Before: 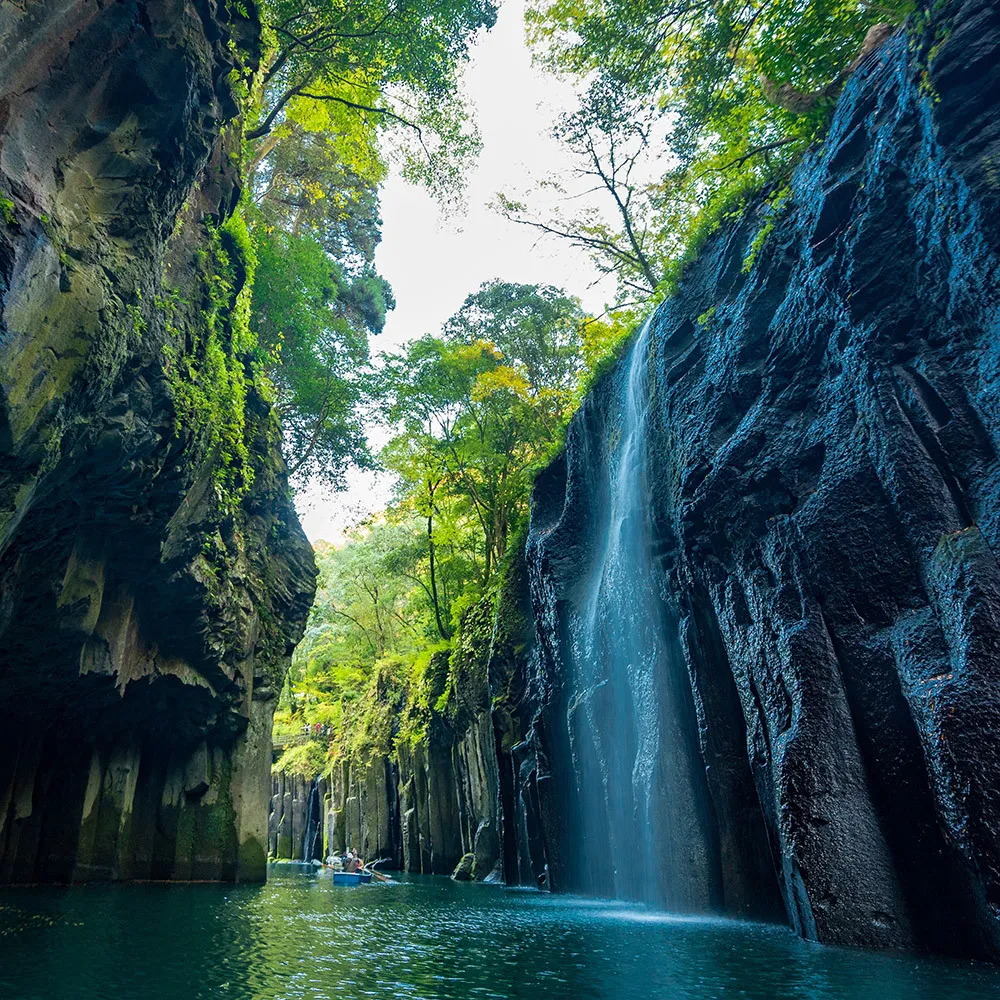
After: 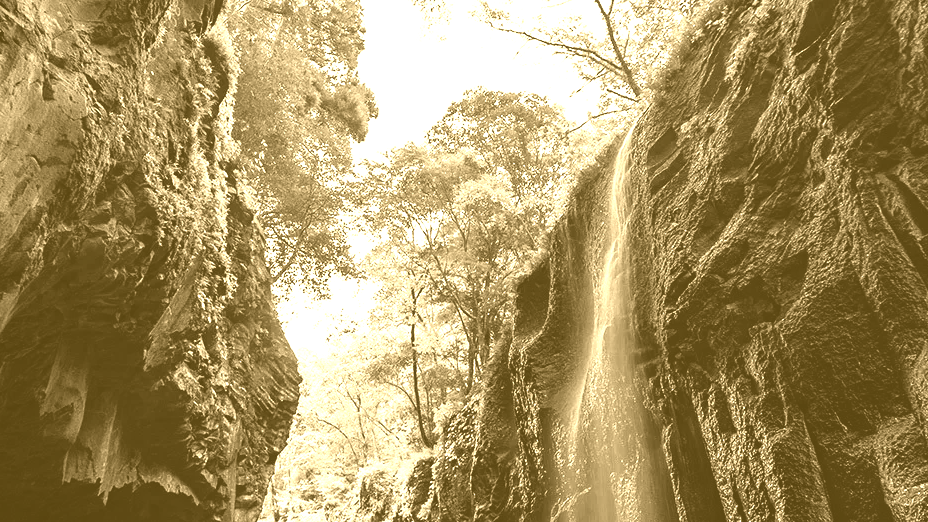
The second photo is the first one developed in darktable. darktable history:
crop: left 1.744%, top 19.225%, right 5.069%, bottom 28.357%
white balance: red 0.976, blue 1.04
colorize: hue 36°, source mix 100%
contrast brightness saturation: contrast 0.13, brightness -0.05, saturation 0.16
